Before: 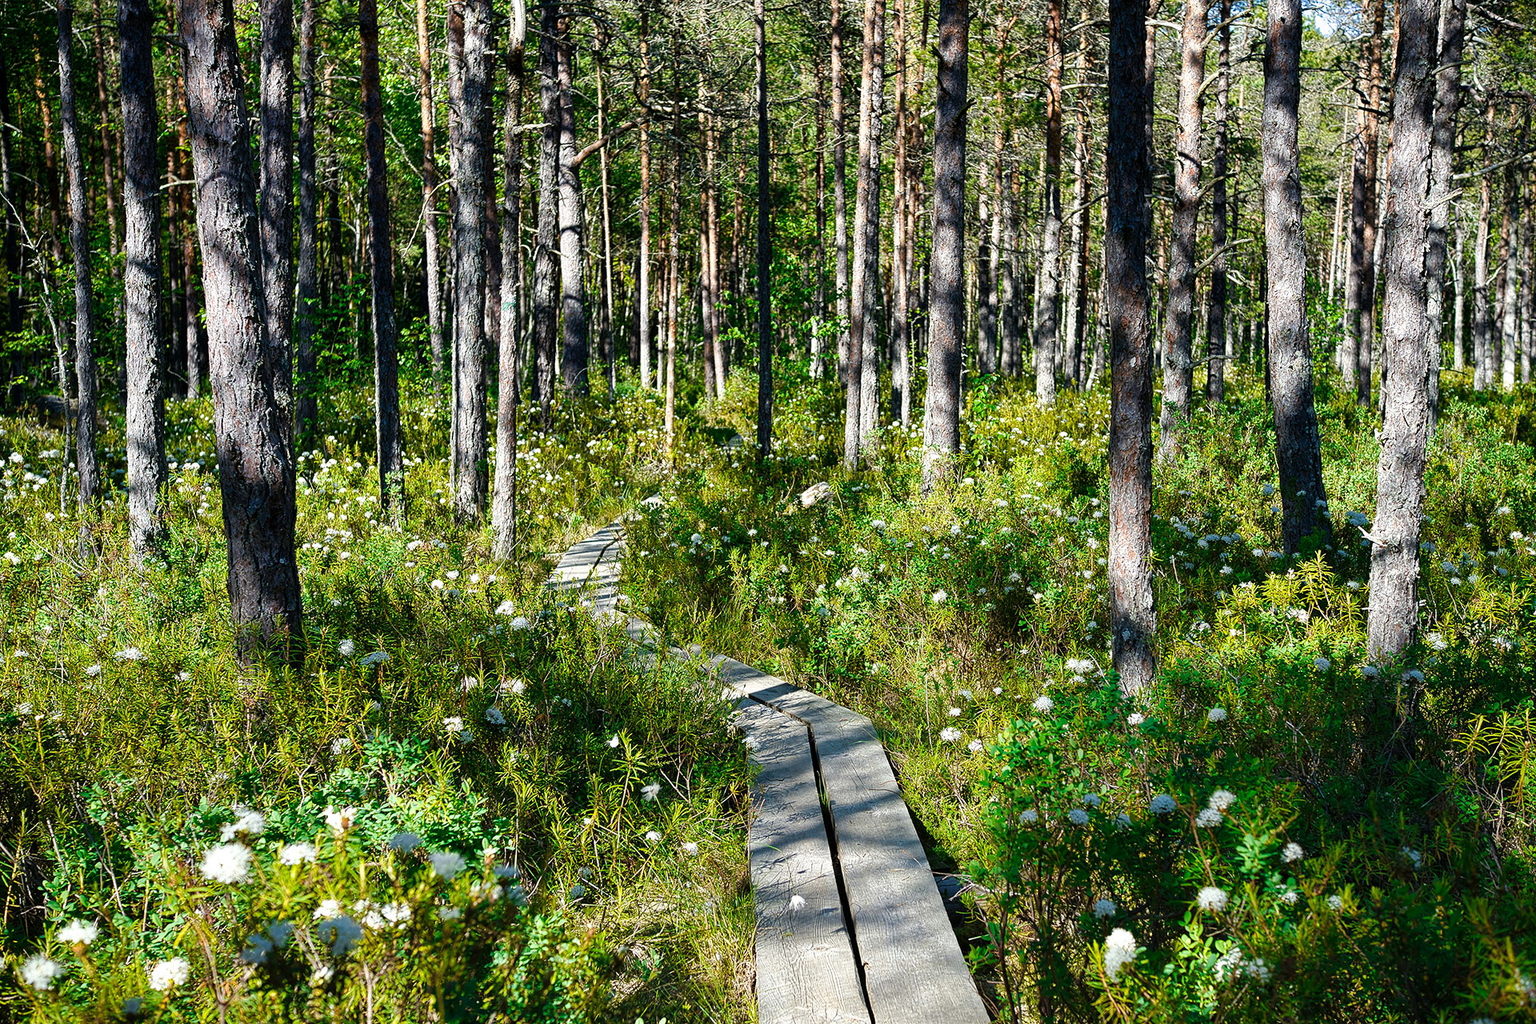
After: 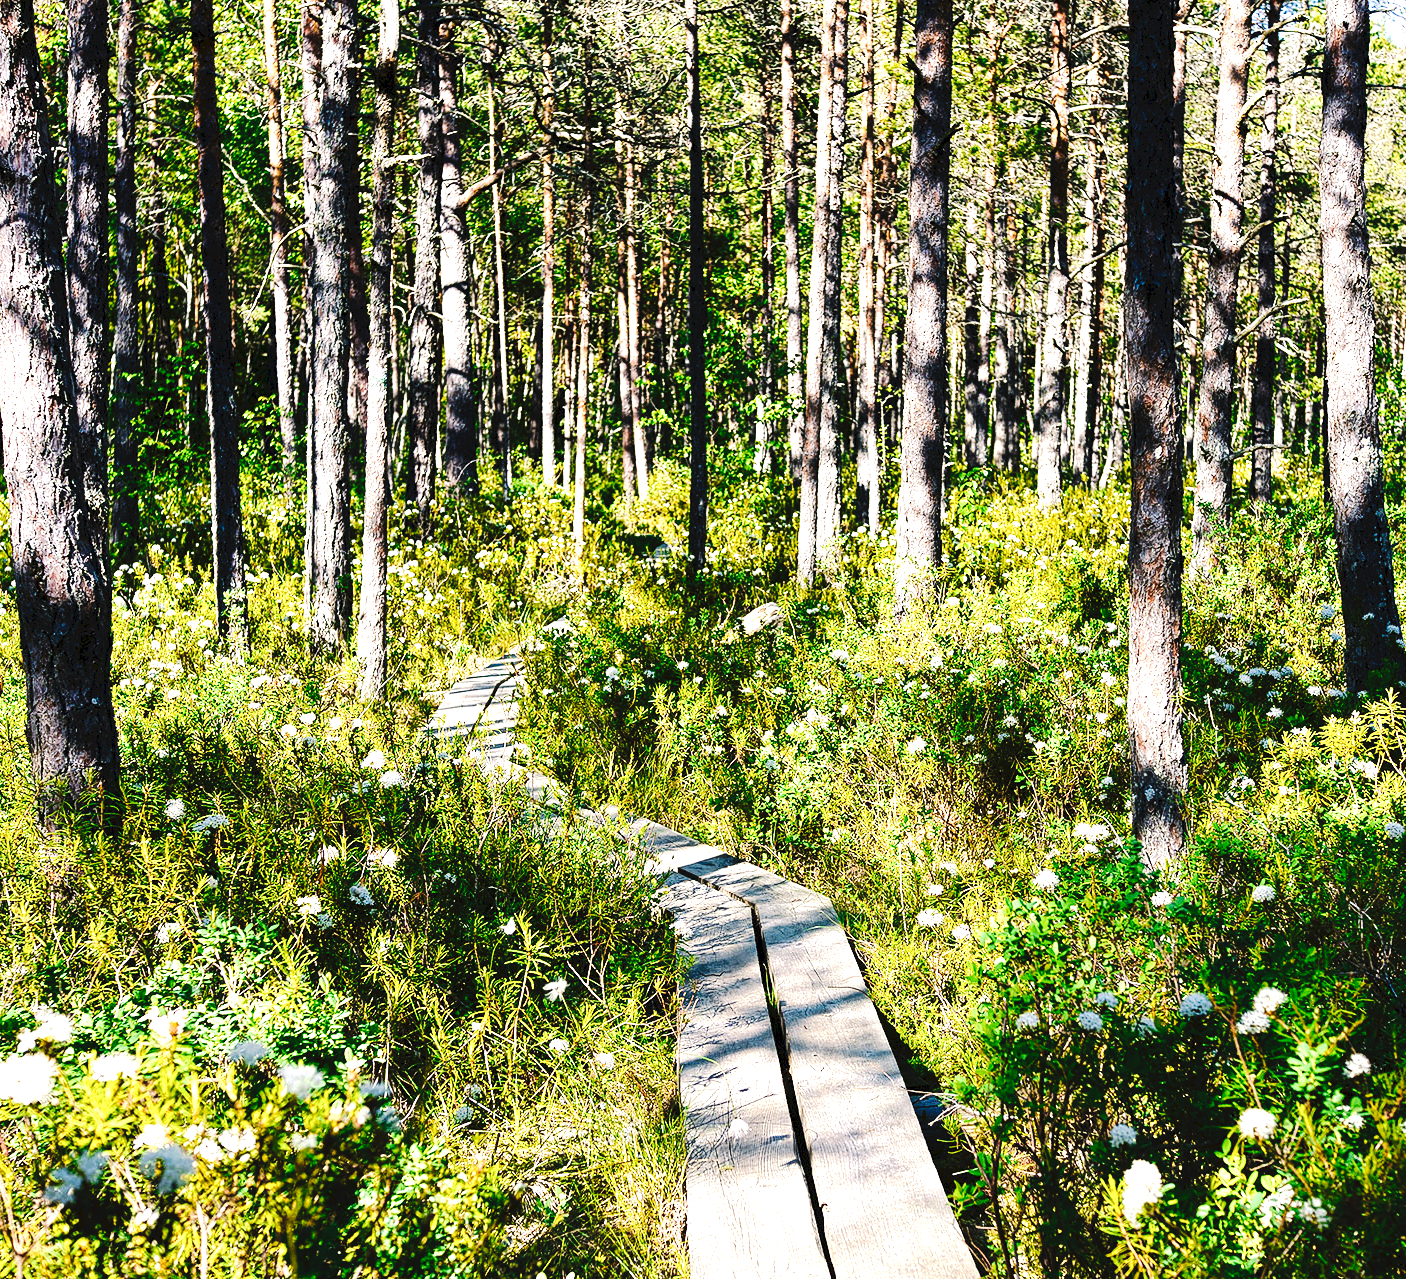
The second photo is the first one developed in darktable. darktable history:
tone equalizer: -8 EV -0.75 EV, -7 EV -0.7 EV, -6 EV -0.6 EV, -5 EV -0.4 EV, -3 EV 0.4 EV, -2 EV 0.6 EV, -1 EV 0.7 EV, +0 EV 0.75 EV, edges refinement/feathering 500, mask exposure compensation -1.57 EV, preserve details no
color correction: highlights a* 5.81, highlights b* 4.84
crop: left 13.443%, right 13.31%
tone curve: curves: ch0 [(0, 0) (0.003, 0.054) (0.011, 0.057) (0.025, 0.056) (0.044, 0.062) (0.069, 0.071) (0.1, 0.088) (0.136, 0.111) (0.177, 0.146) (0.224, 0.19) (0.277, 0.261) (0.335, 0.363) (0.399, 0.458) (0.468, 0.562) (0.543, 0.653) (0.623, 0.725) (0.709, 0.801) (0.801, 0.853) (0.898, 0.915) (1, 1)], preserve colors none
exposure: black level correction 0.001, exposure 0.5 EV, compensate exposure bias true, compensate highlight preservation false
